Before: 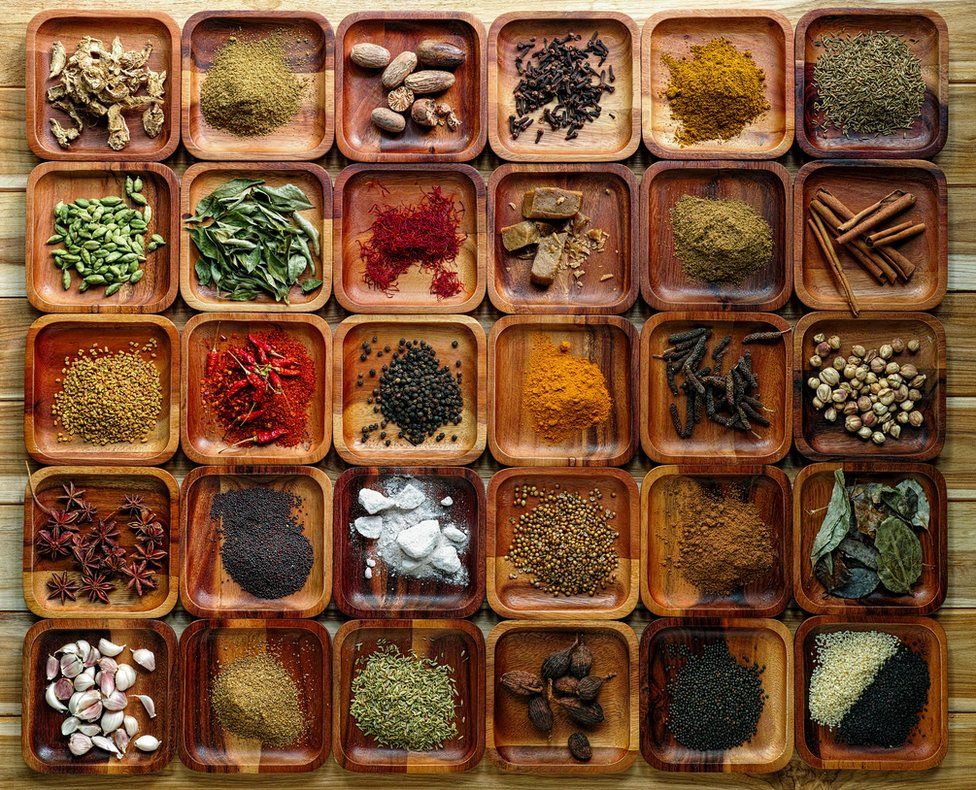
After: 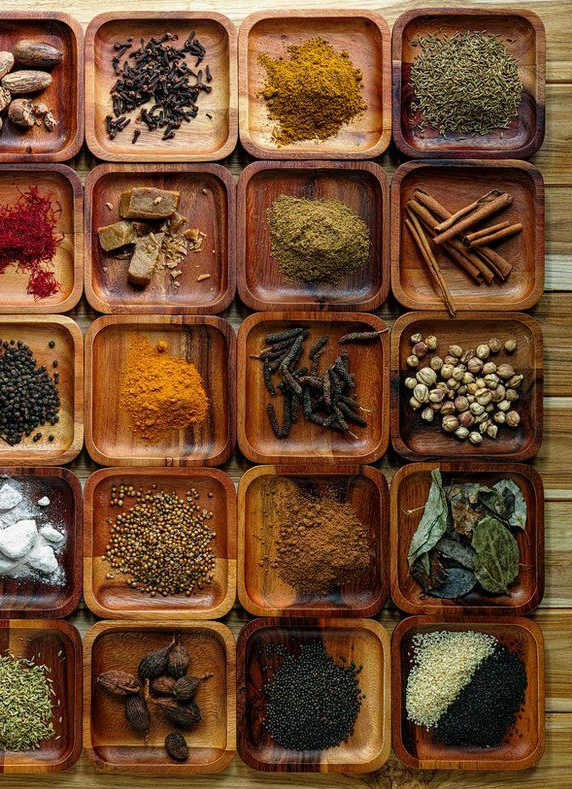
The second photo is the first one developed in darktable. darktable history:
crop: left 41.299%
